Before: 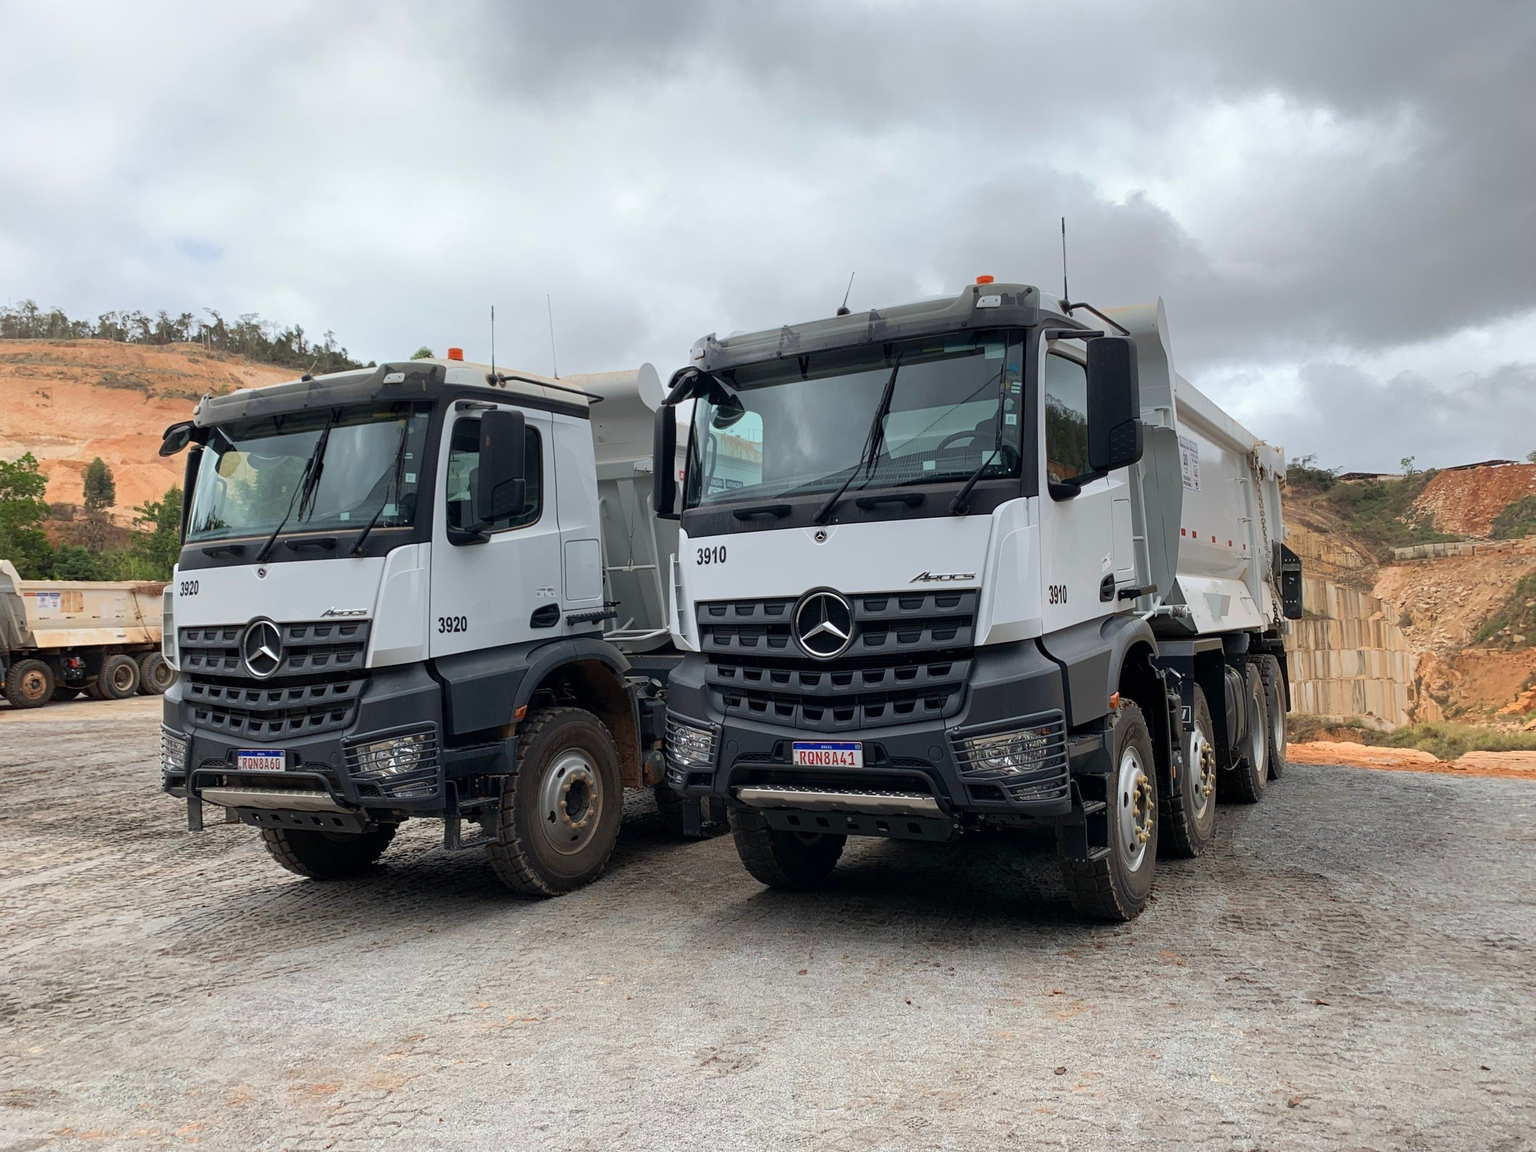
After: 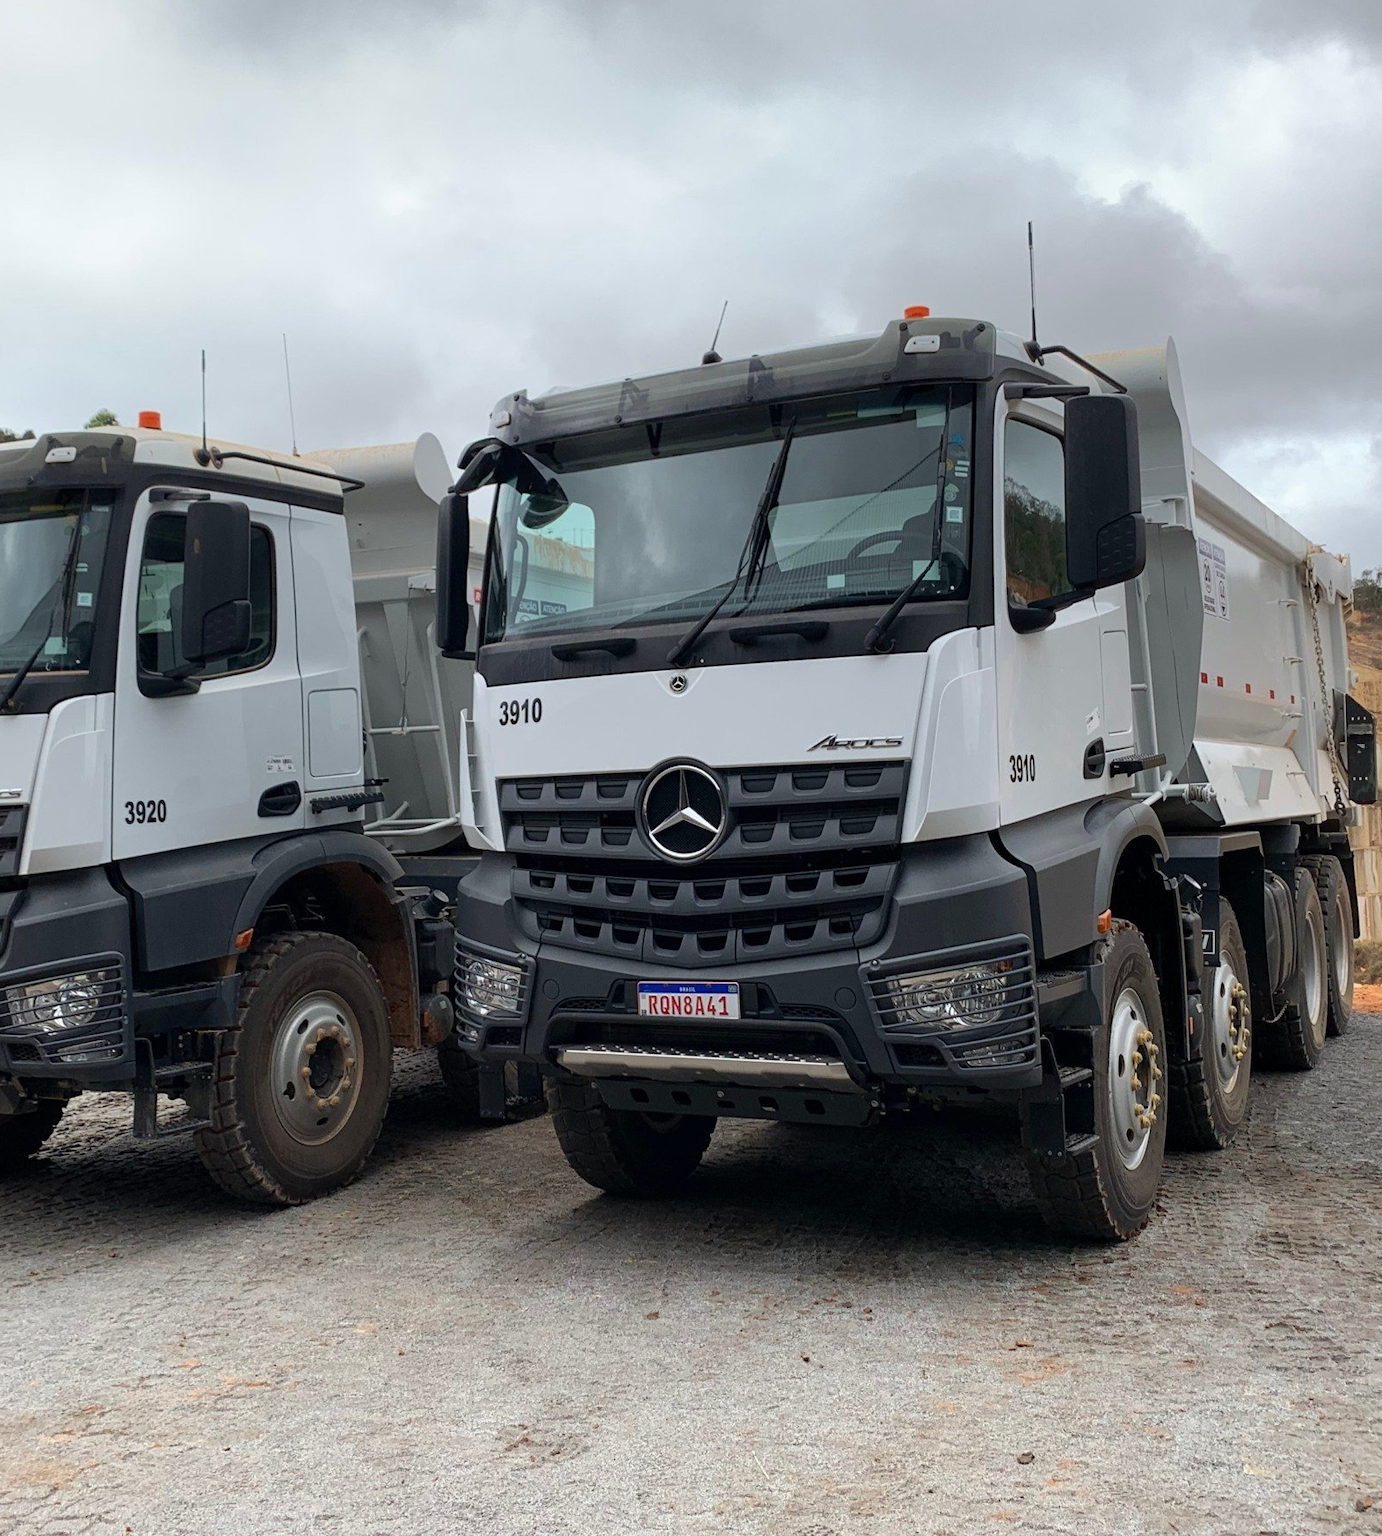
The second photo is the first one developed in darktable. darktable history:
crop and rotate: left 22.946%, top 5.625%, right 14.94%, bottom 2.33%
